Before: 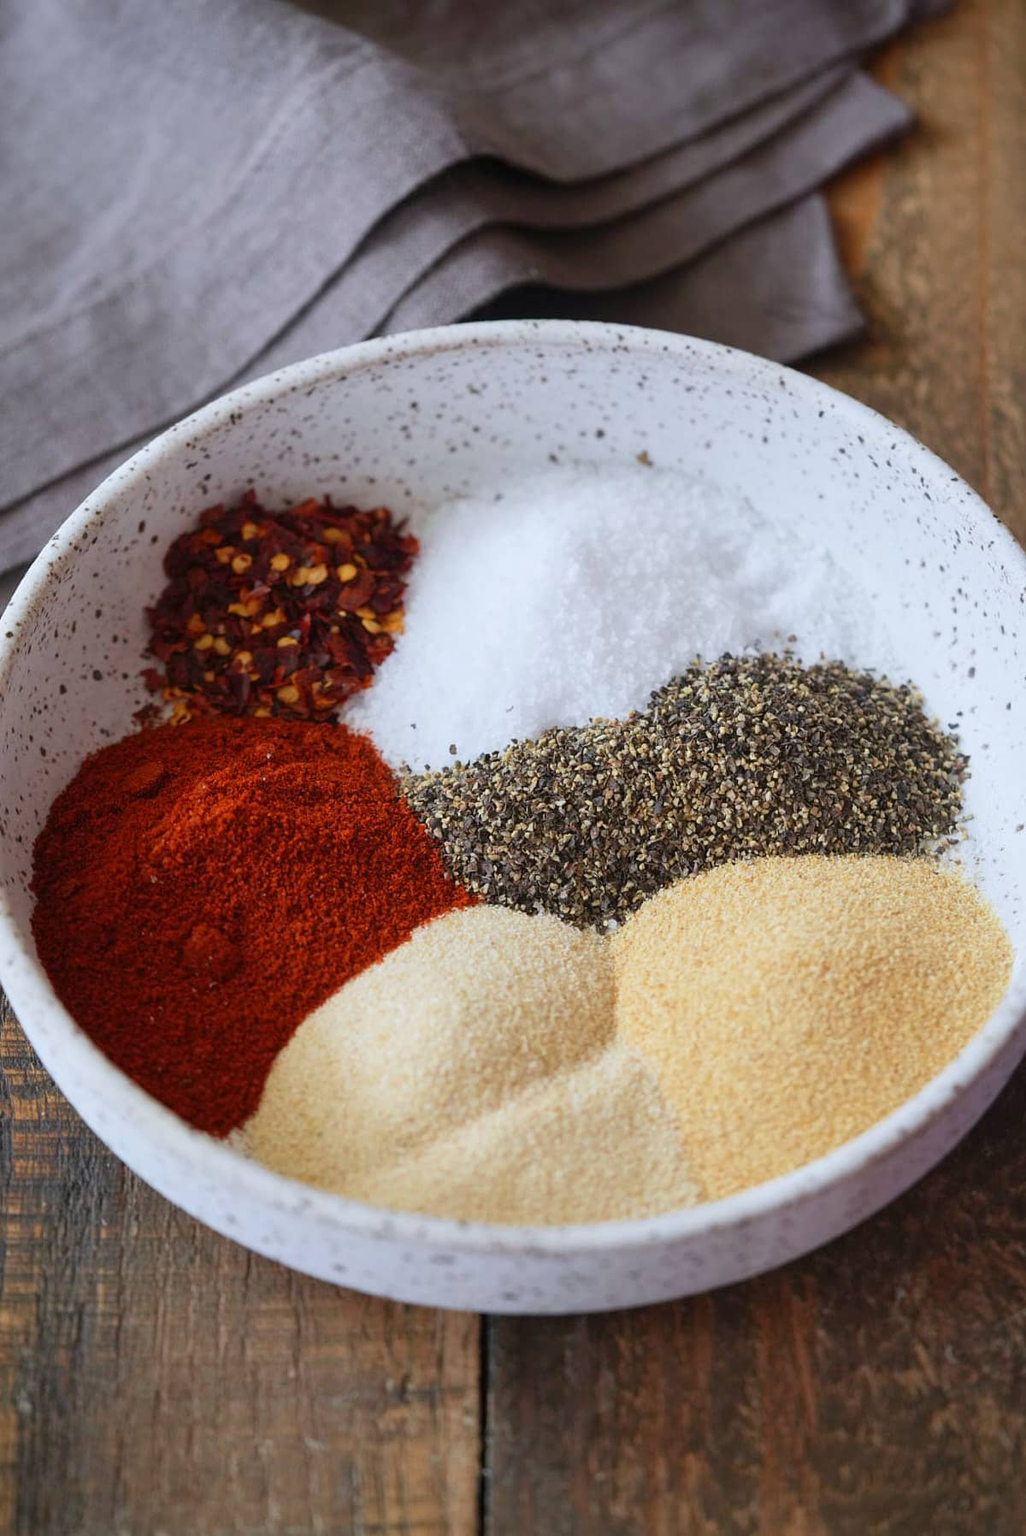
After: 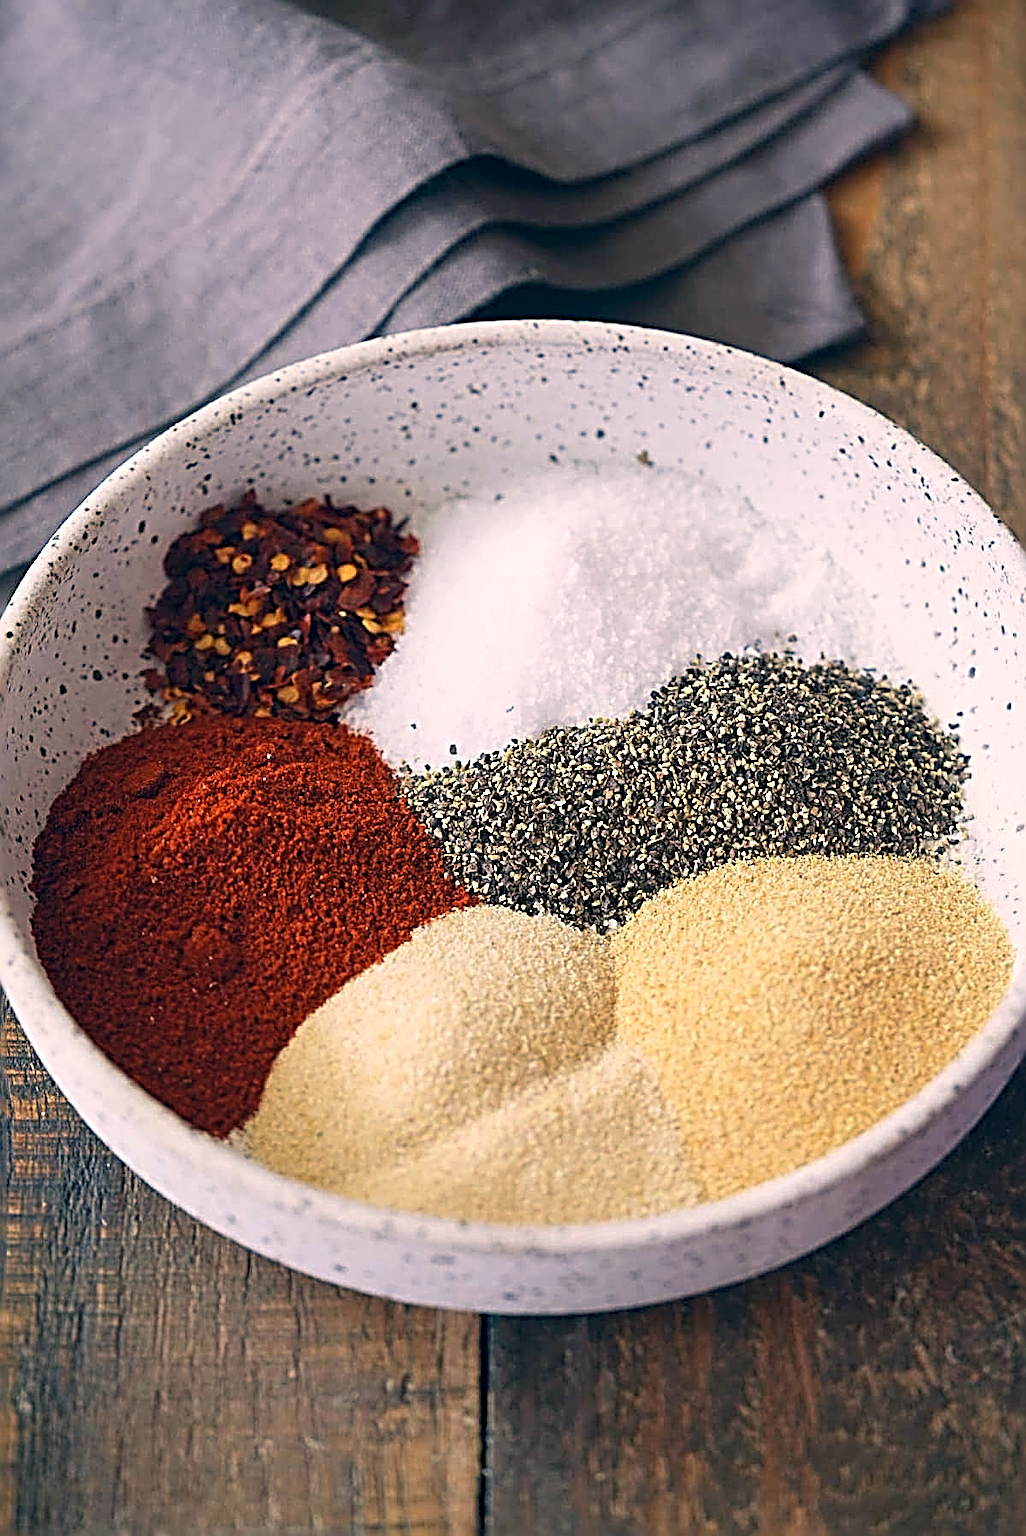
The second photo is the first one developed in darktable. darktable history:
exposure: exposure 0.218 EV, compensate exposure bias true, compensate highlight preservation false
color correction: highlights a* 10.27, highlights b* 13.87, shadows a* -10.1, shadows b* -14.99
sharpen: radius 3.152, amount 1.74
